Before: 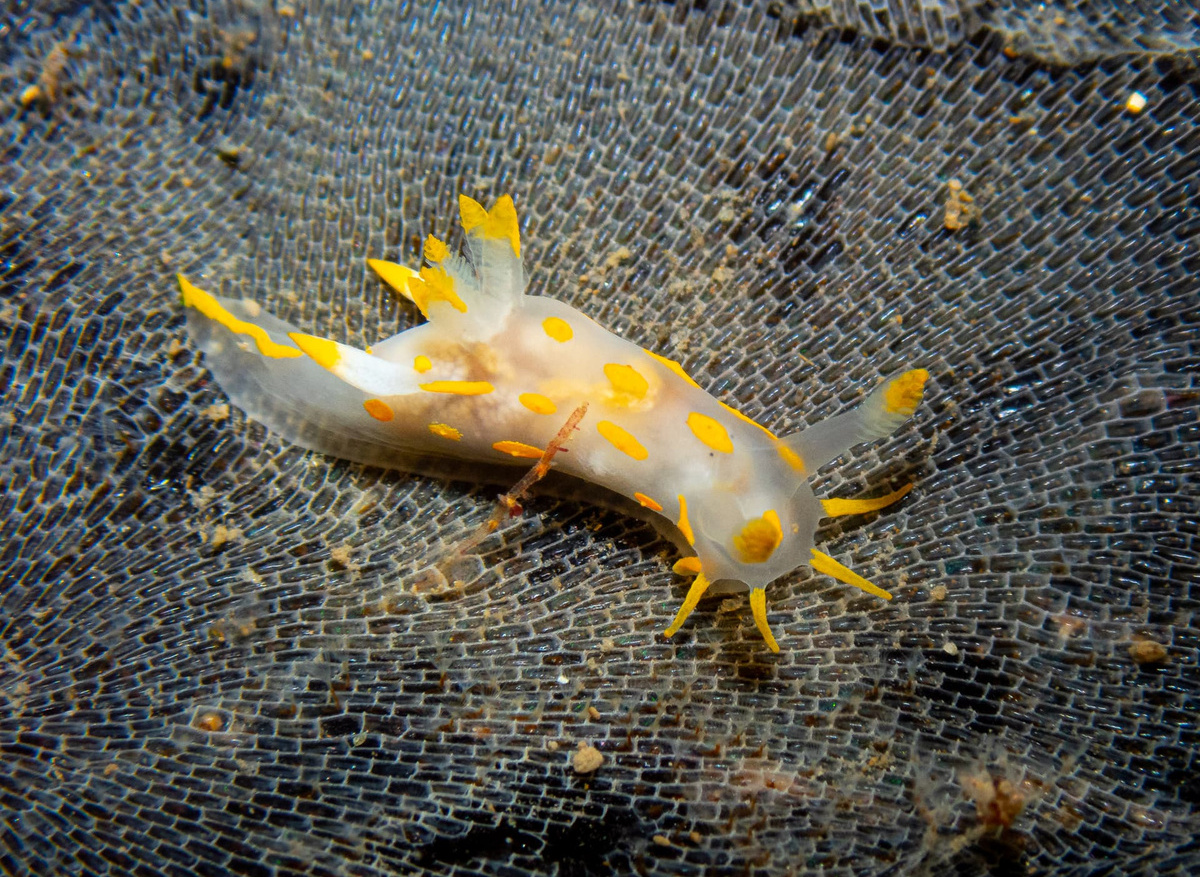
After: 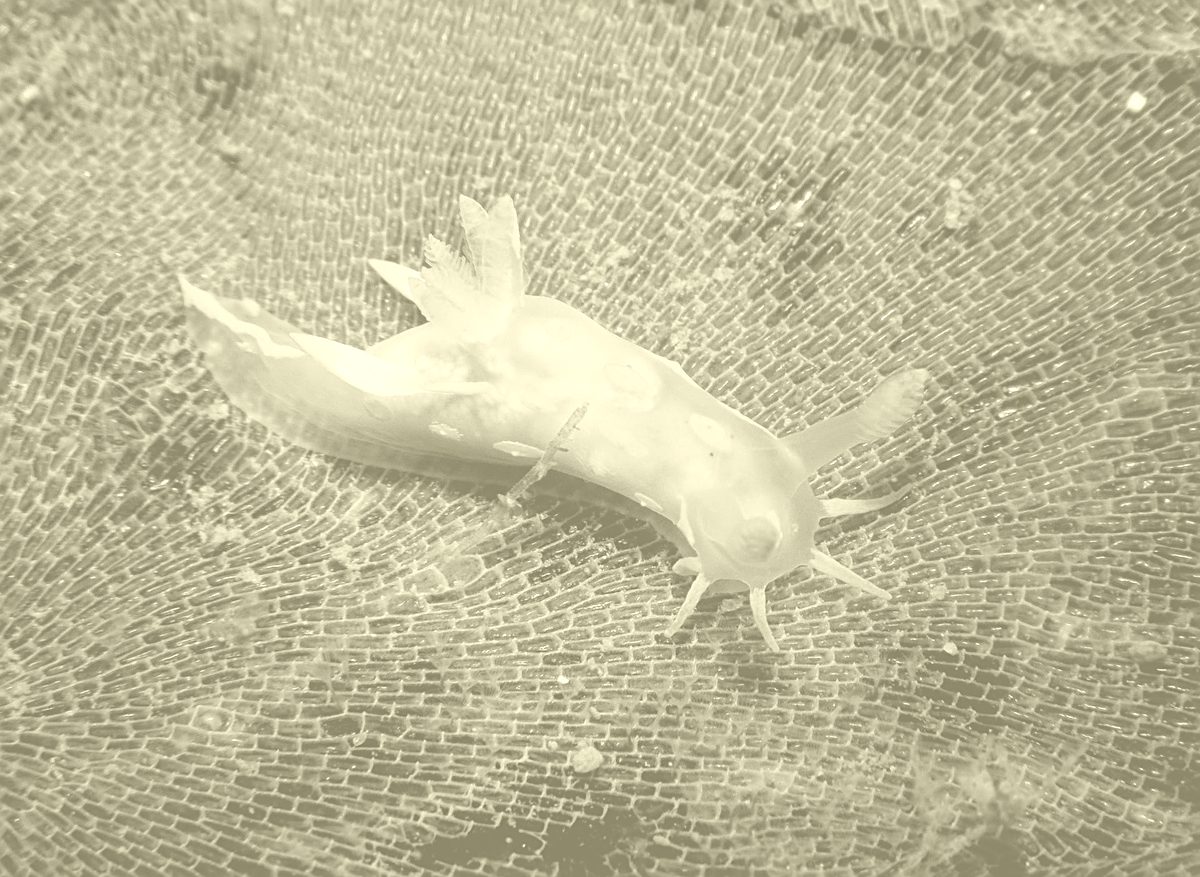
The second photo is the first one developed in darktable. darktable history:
colorize: hue 43.2°, saturation 40%, version 1
sharpen: on, module defaults
